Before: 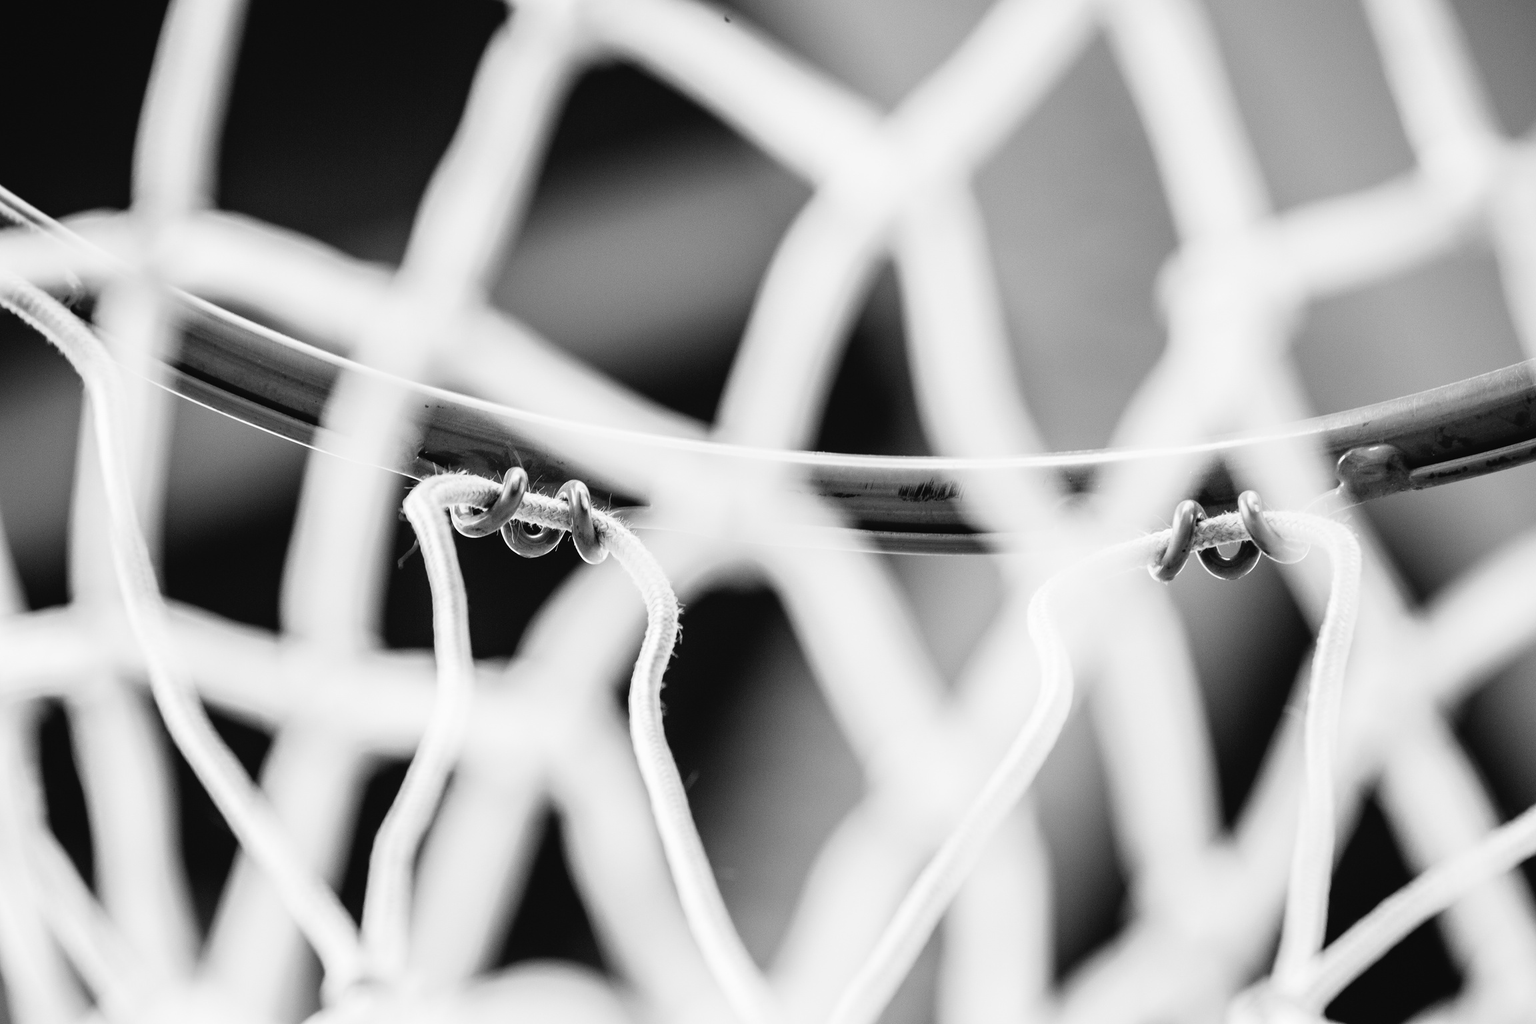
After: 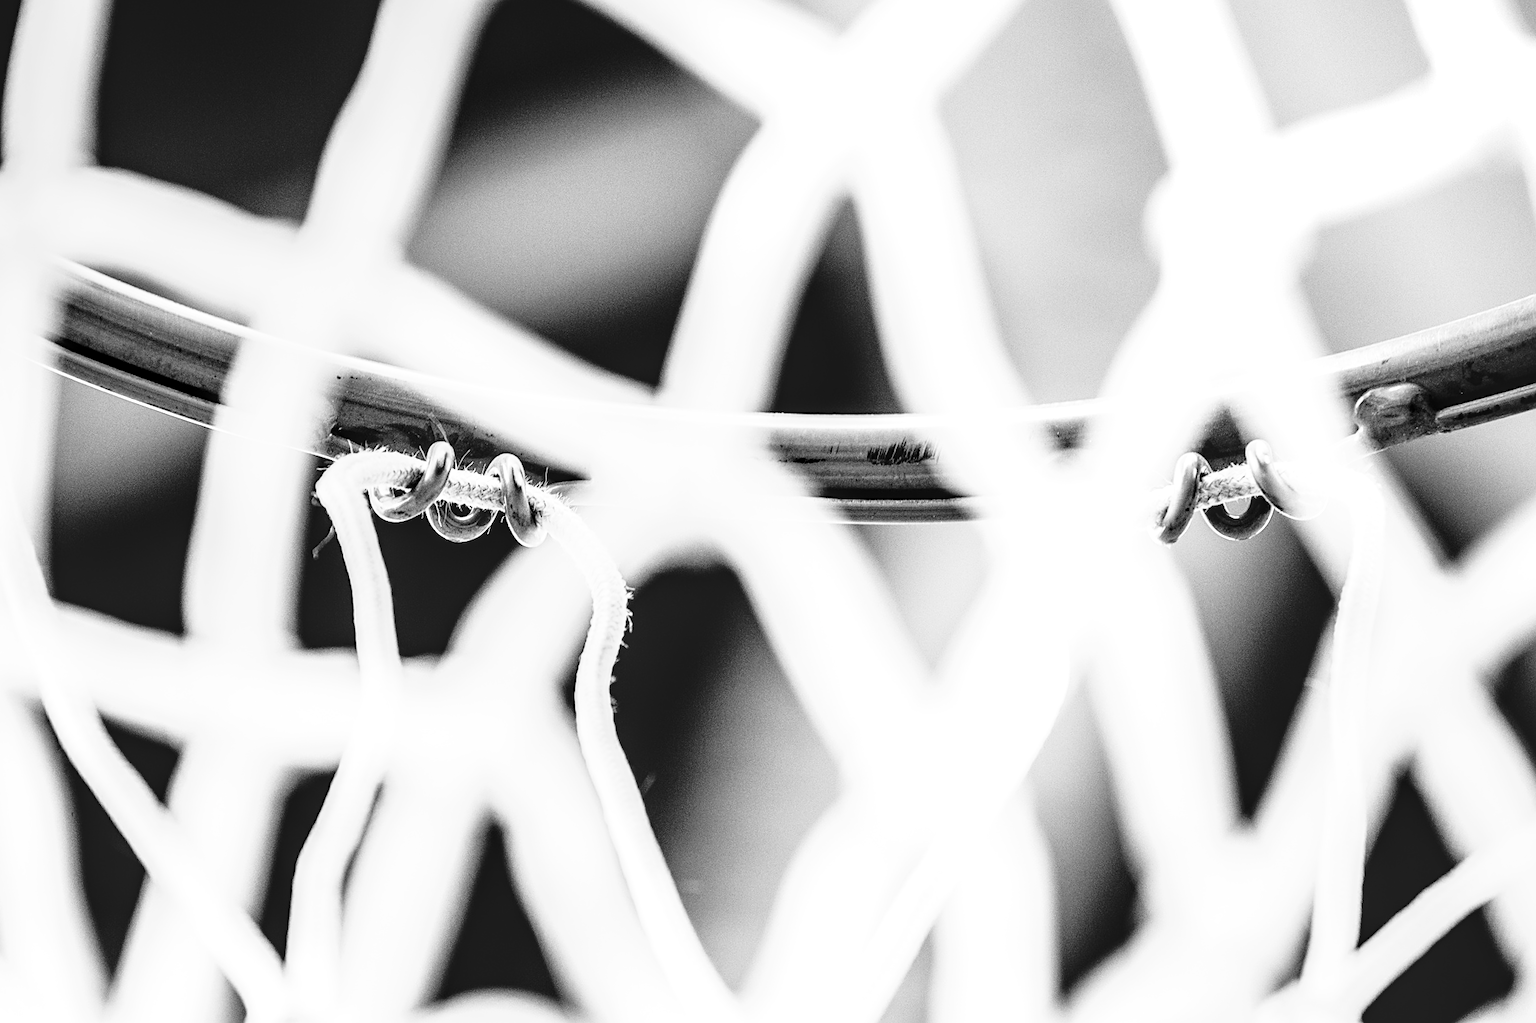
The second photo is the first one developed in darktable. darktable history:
crop and rotate: angle 1.96°, left 5.673%, top 5.673%
sharpen: on, module defaults
white balance: red 1, blue 1
exposure: black level correction 0, exposure 0.5 EV, compensate exposure bias true, compensate highlight preservation false
monochrome: a 1.94, b -0.638
base curve: curves: ch0 [(0, 0) (0.032, 0.037) (0.105, 0.228) (0.435, 0.76) (0.856, 0.983) (1, 1)]
local contrast: on, module defaults
contrast brightness saturation: brightness -0.2, saturation 0.08
